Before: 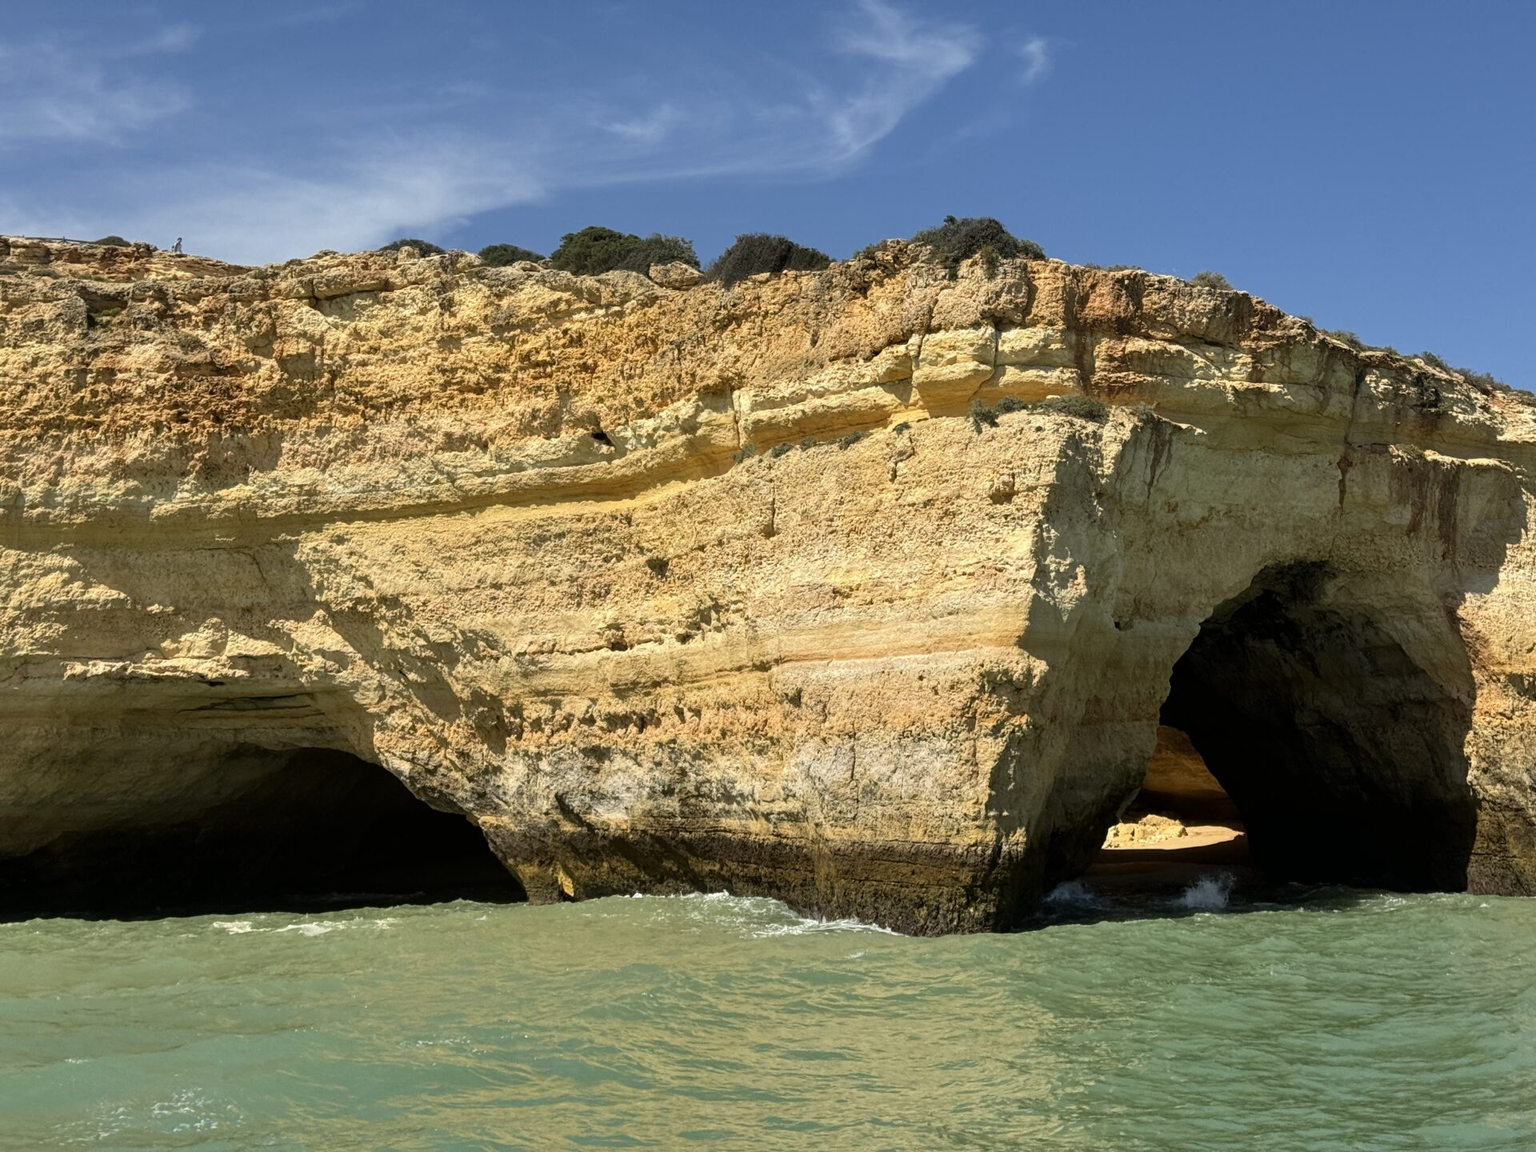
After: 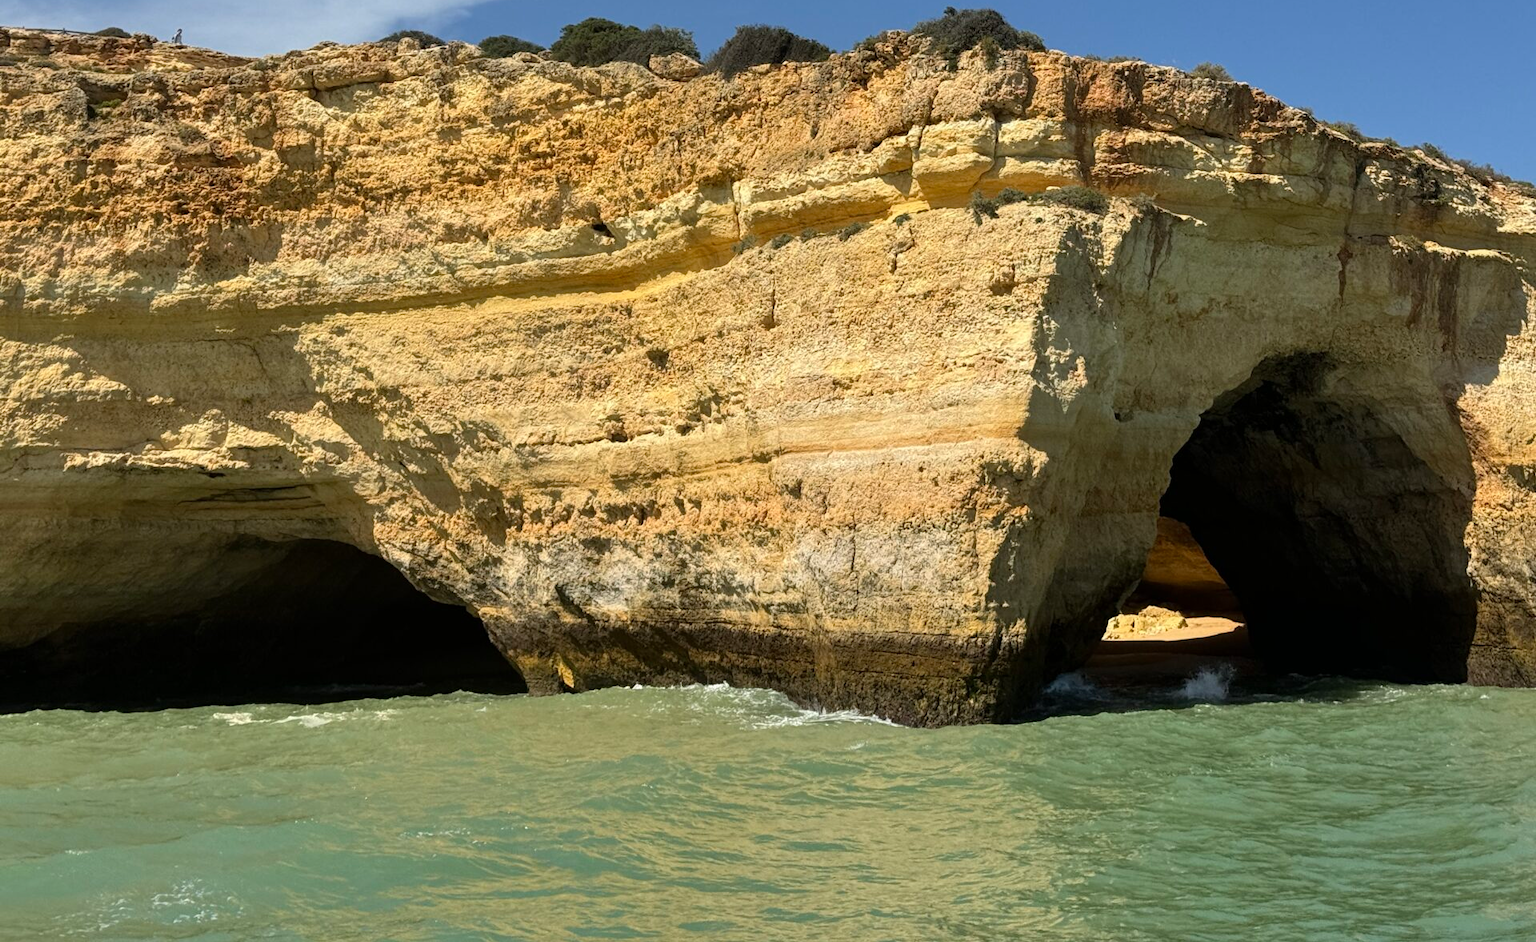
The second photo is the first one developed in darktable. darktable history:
crop and rotate: top 18.163%
